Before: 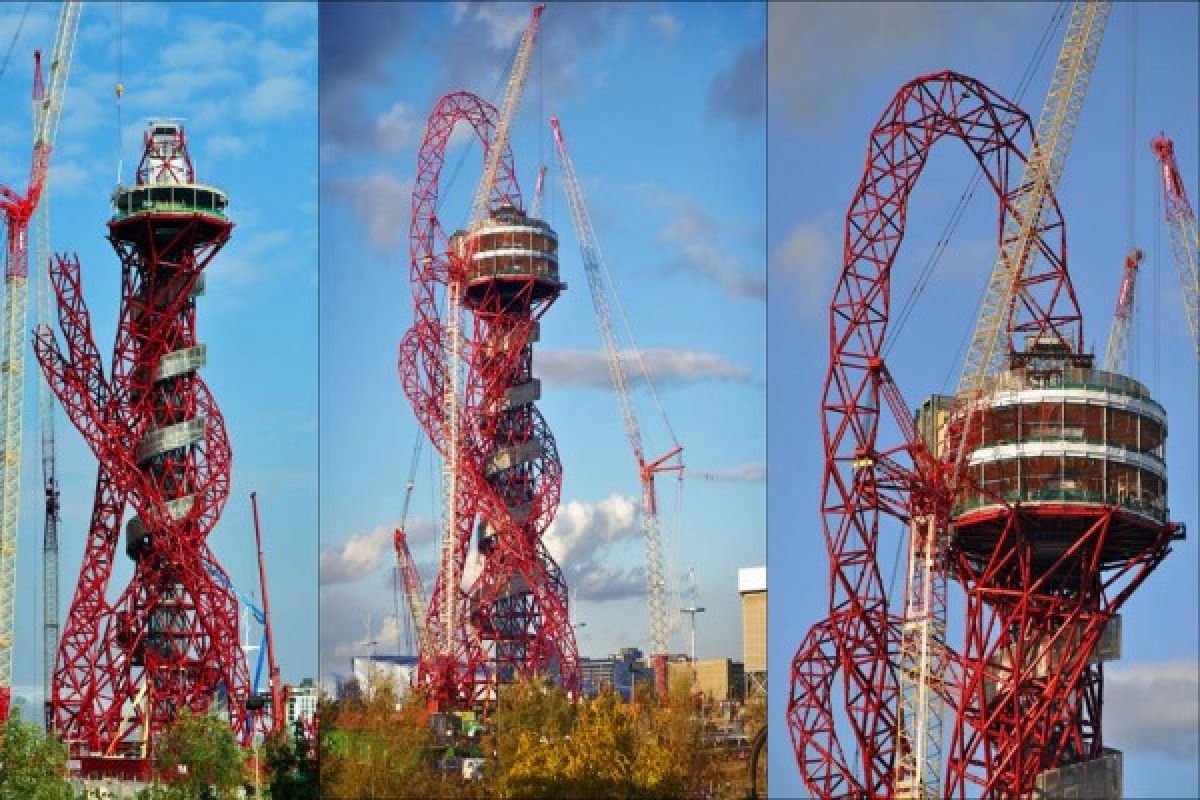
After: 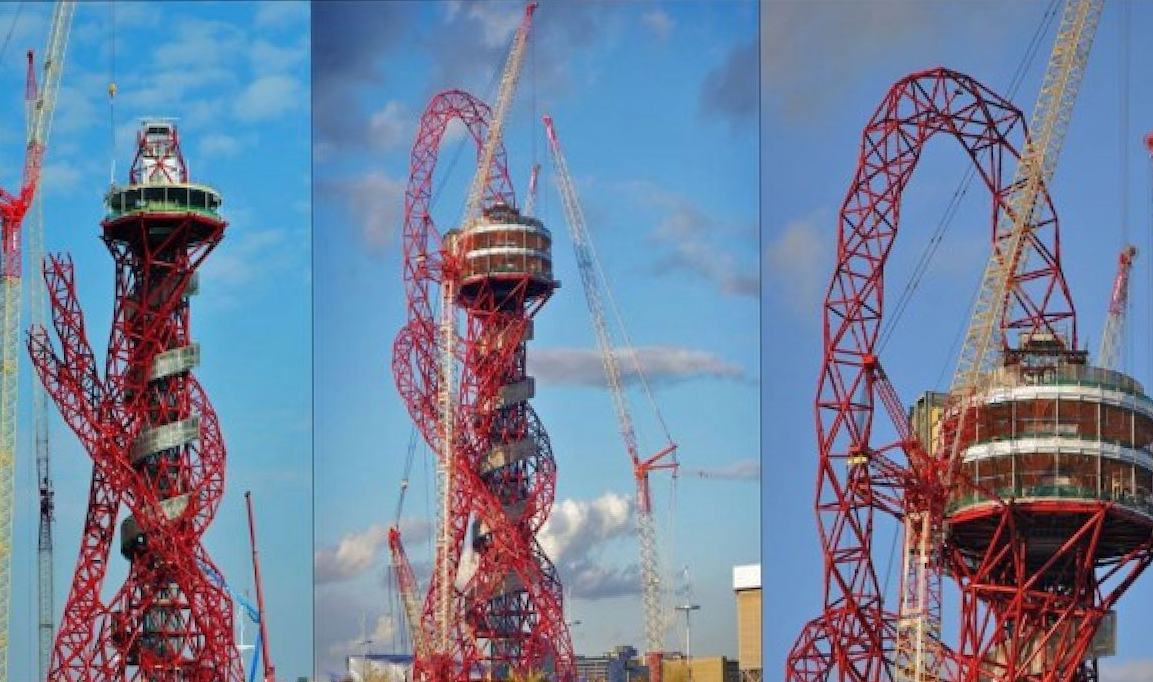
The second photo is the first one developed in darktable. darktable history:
shadows and highlights: shadows 40, highlights -60
crop and rotate: angle 0.2°, left 0.275%, right 3.127%, bottom 14.18%
